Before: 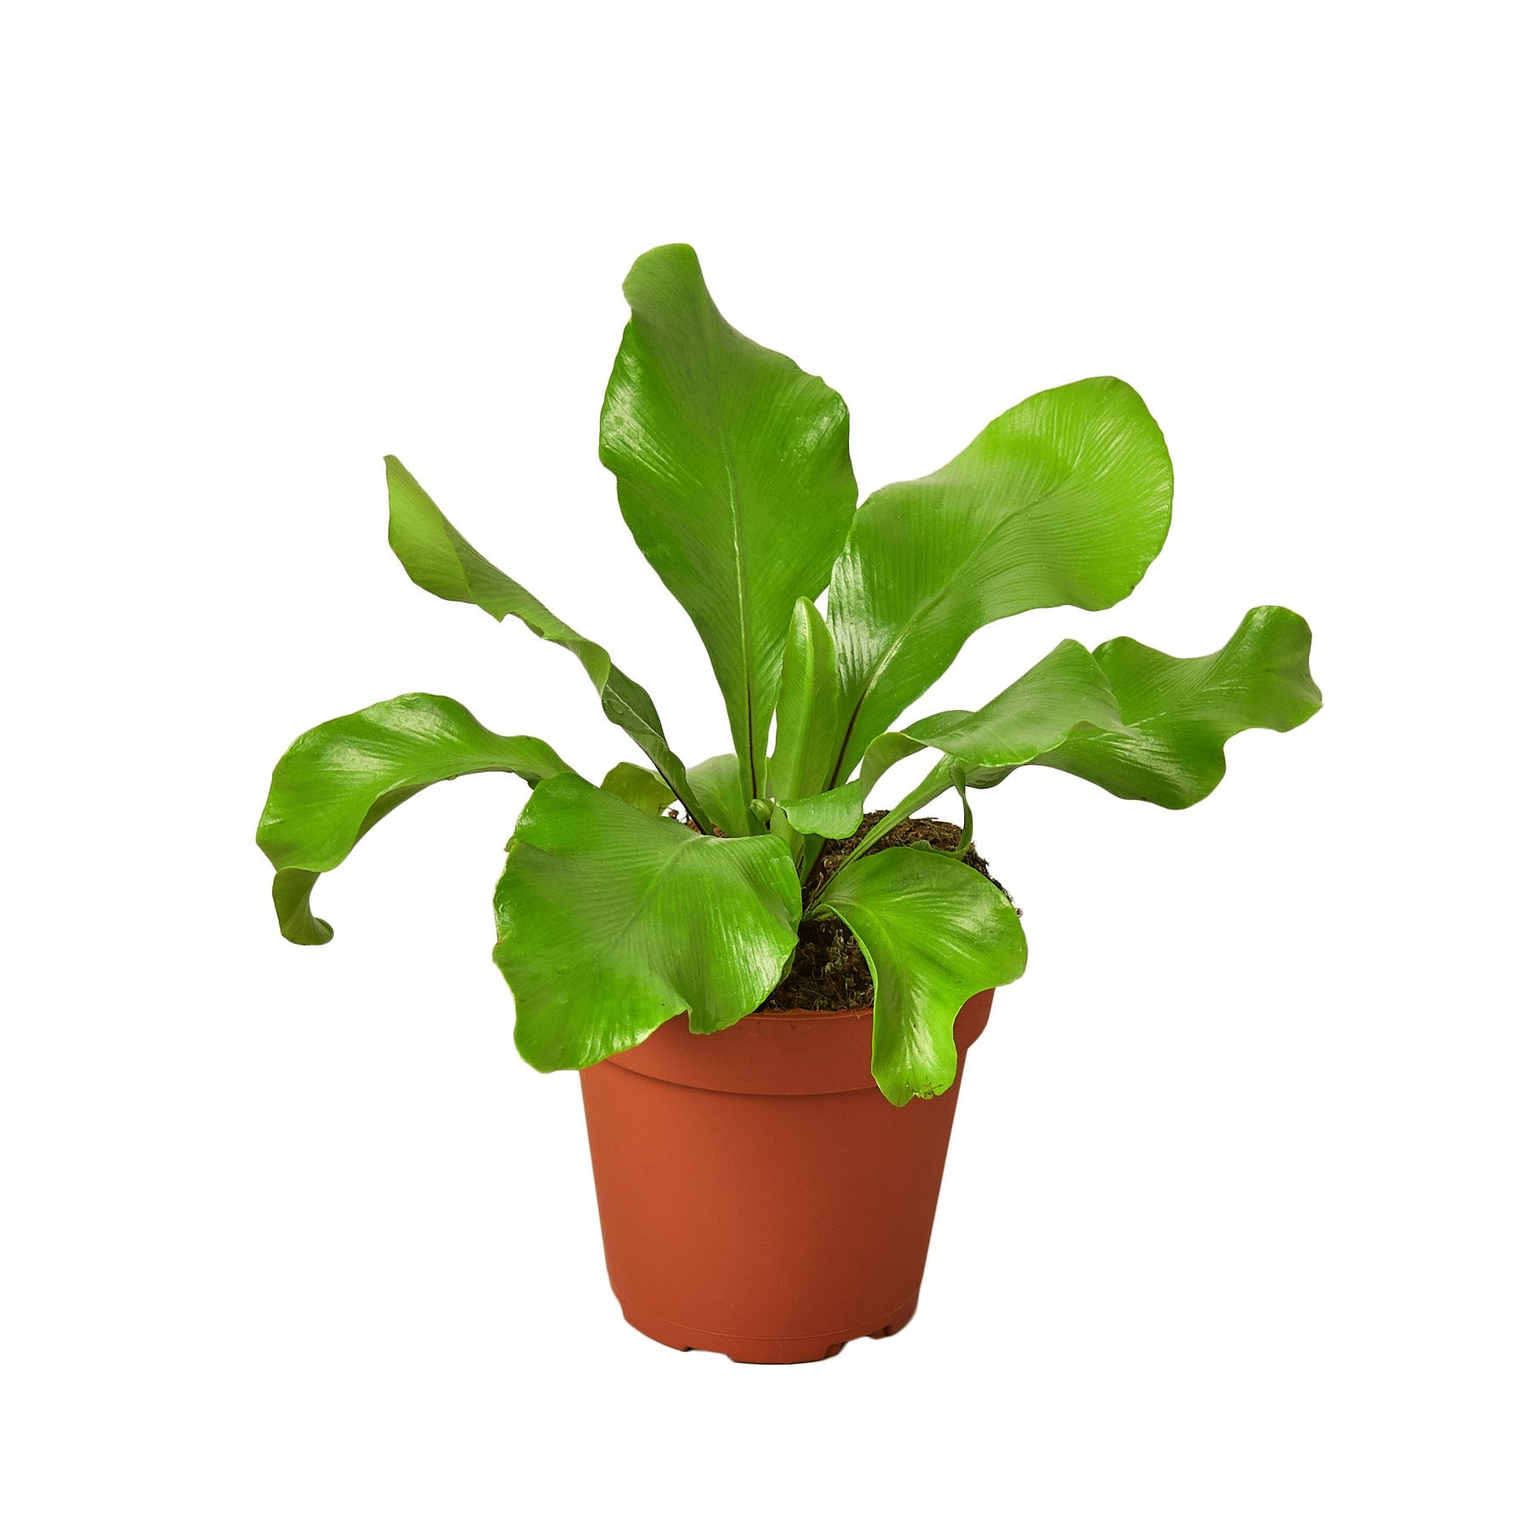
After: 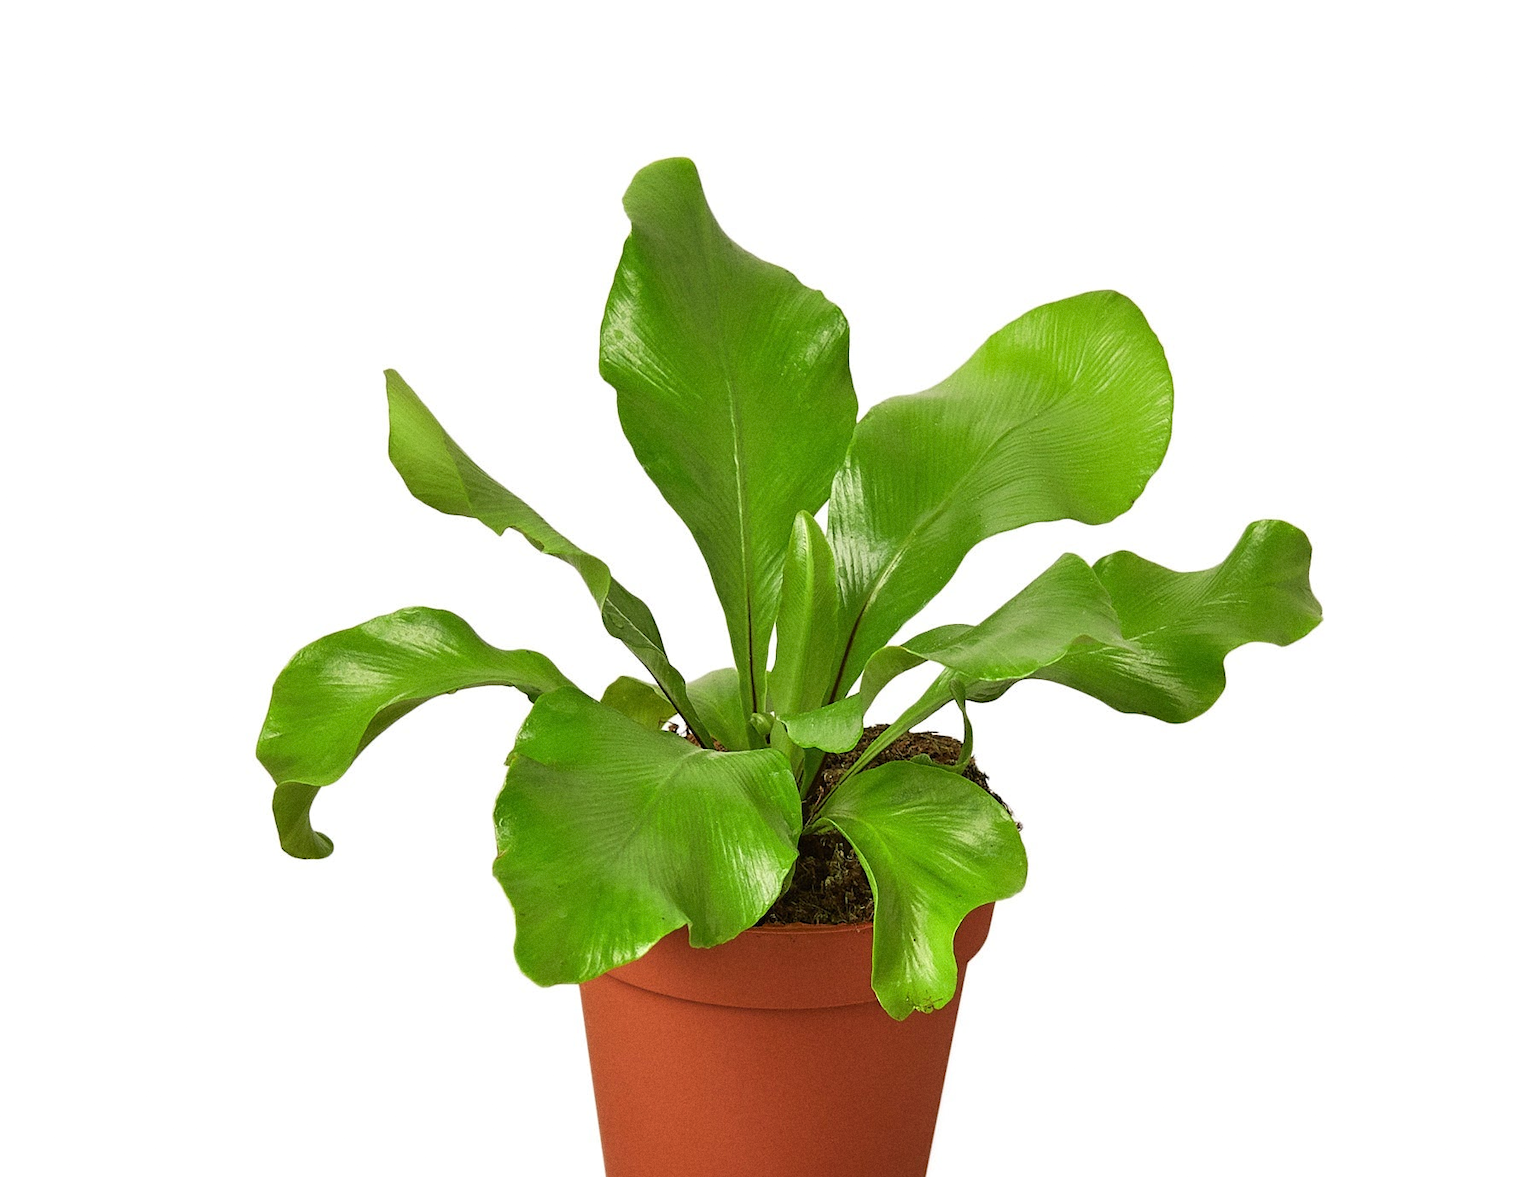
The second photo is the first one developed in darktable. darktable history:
crop: top 5.667%, bottom 17.637%
grain: coarseness 7.08 ISO, strength 21.67%, mid-tones bias 59.58%
